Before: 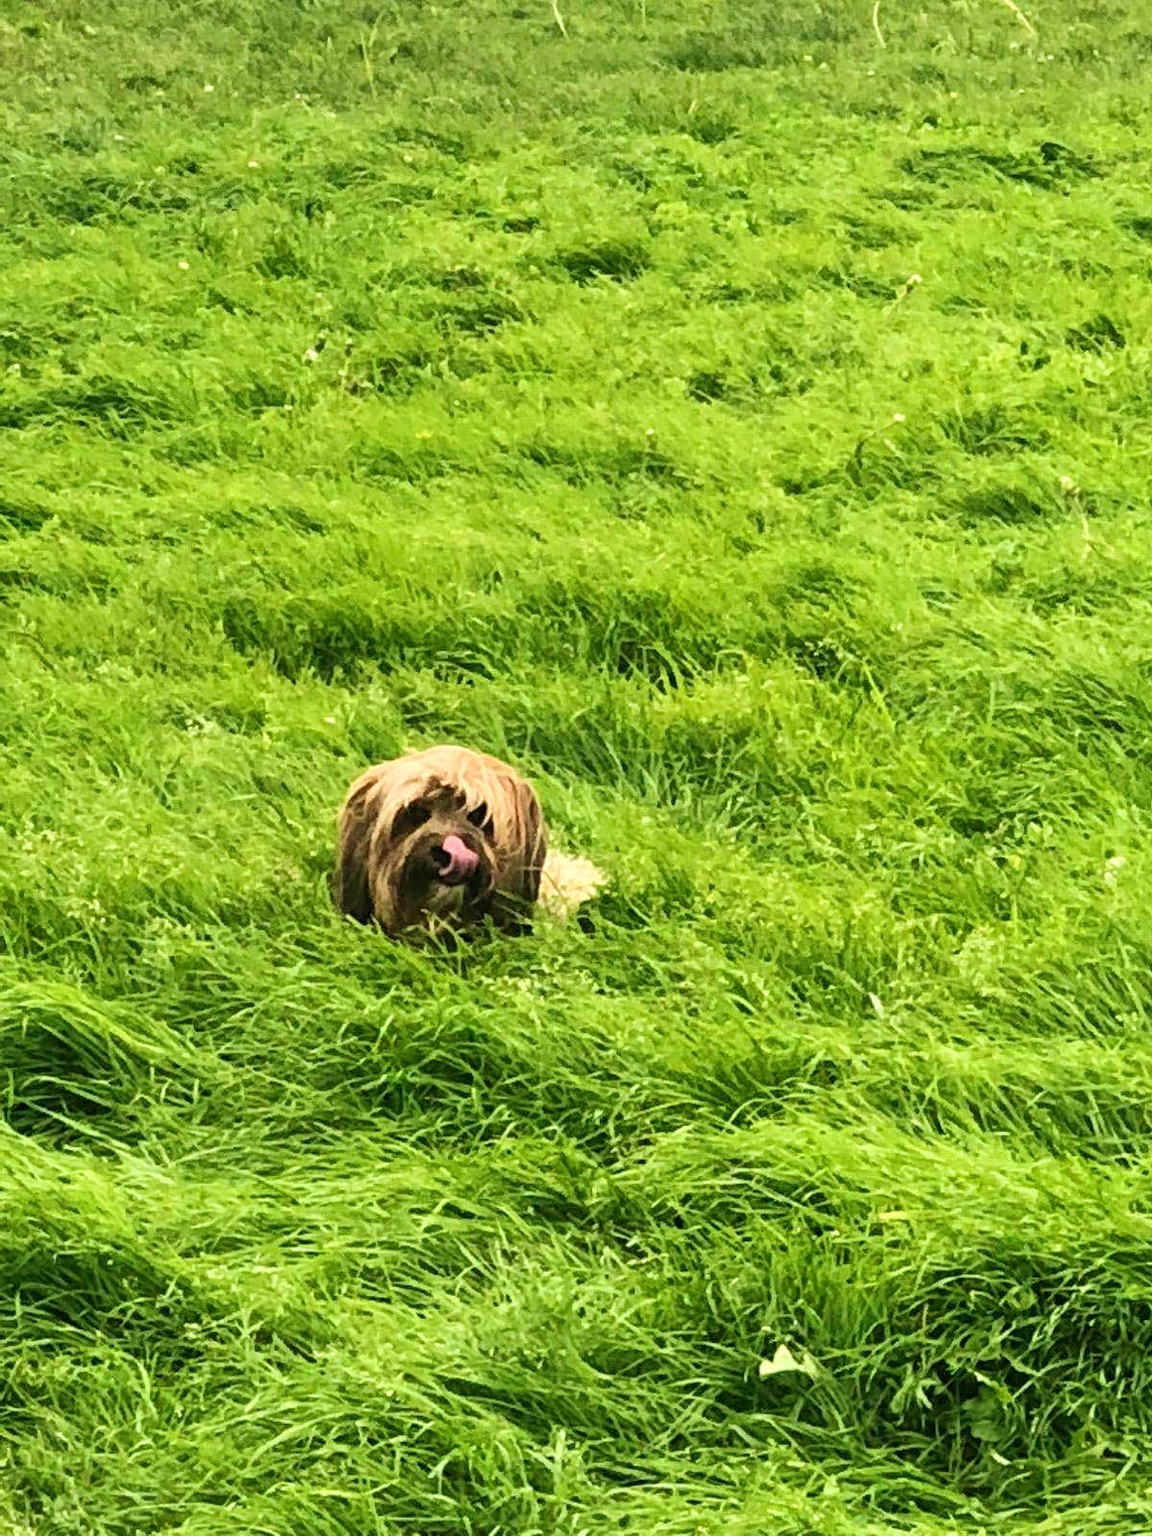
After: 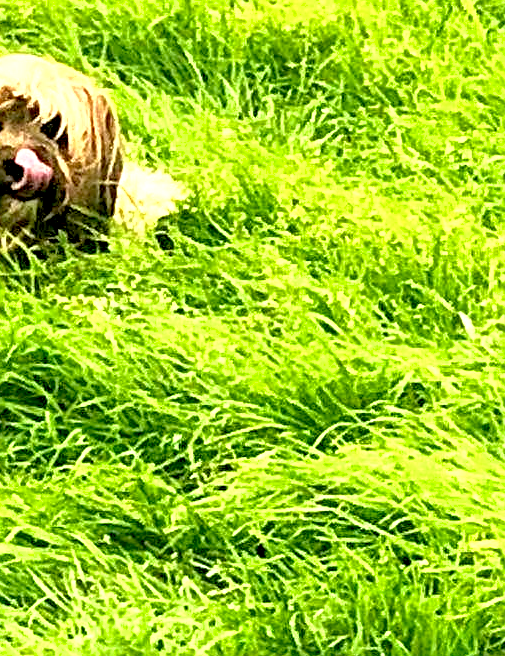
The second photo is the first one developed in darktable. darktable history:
crop: left 37.221%, top 45.169%, right 20.63%, bottom 13.777%
sharpen: on, module defaults
shadows and highlights: shadows 25, white point adjustment -3, highlights -30
exposure: black level correction 0.011, exposure 1.088 EV, compensate exposure bias true, compensate highlight preservation false
